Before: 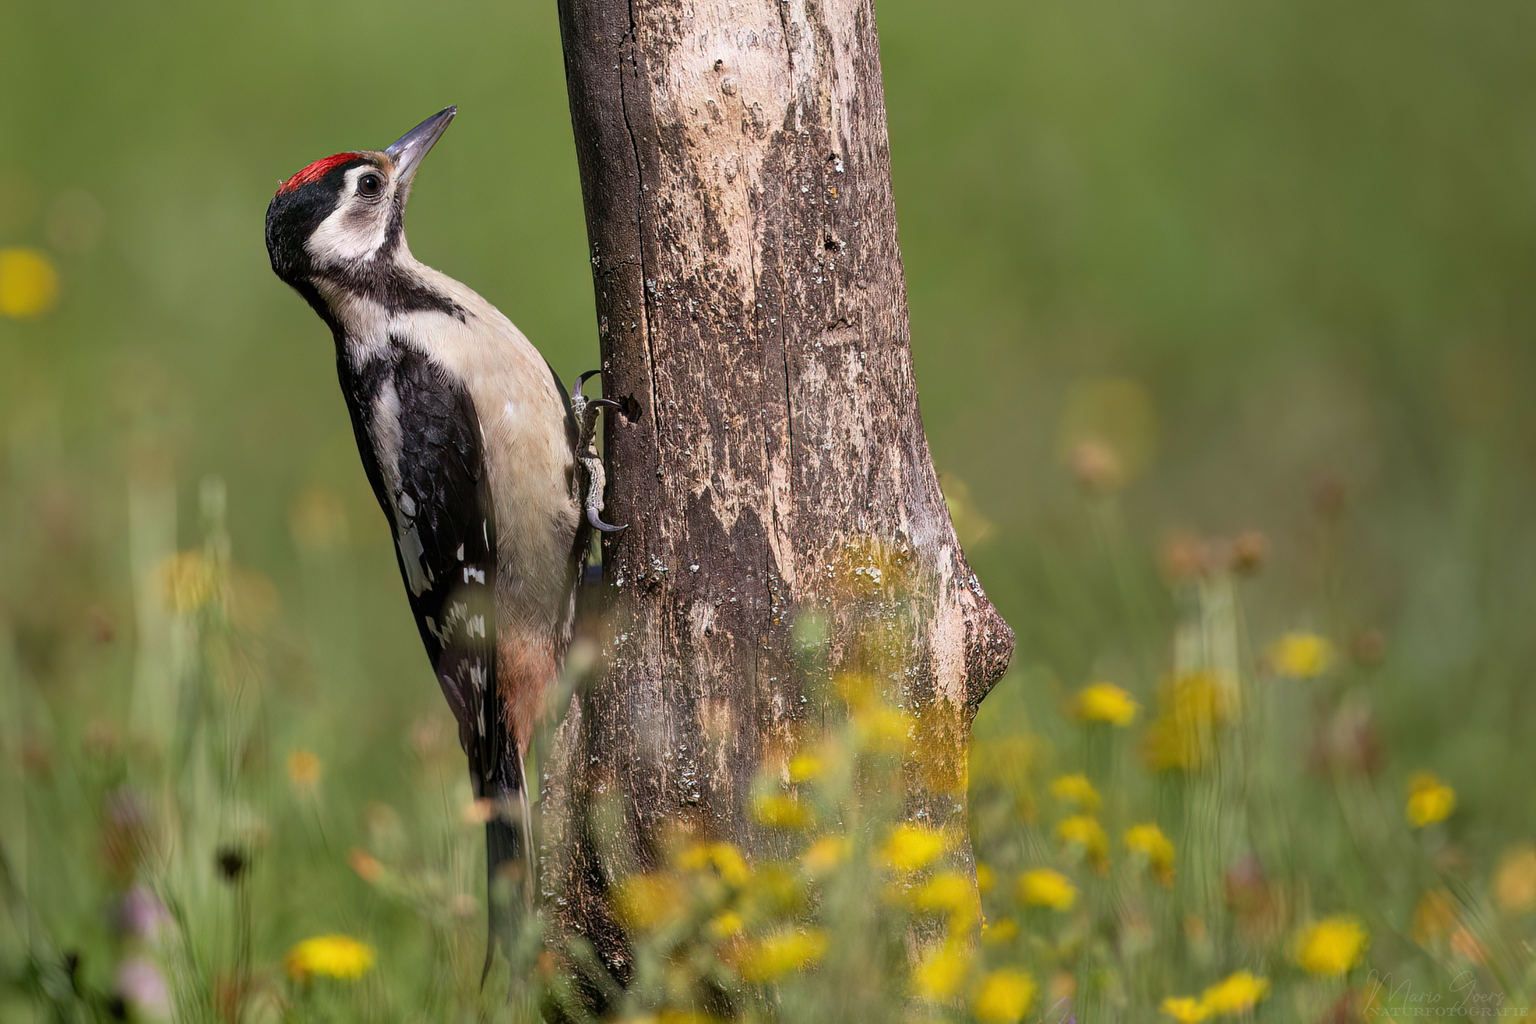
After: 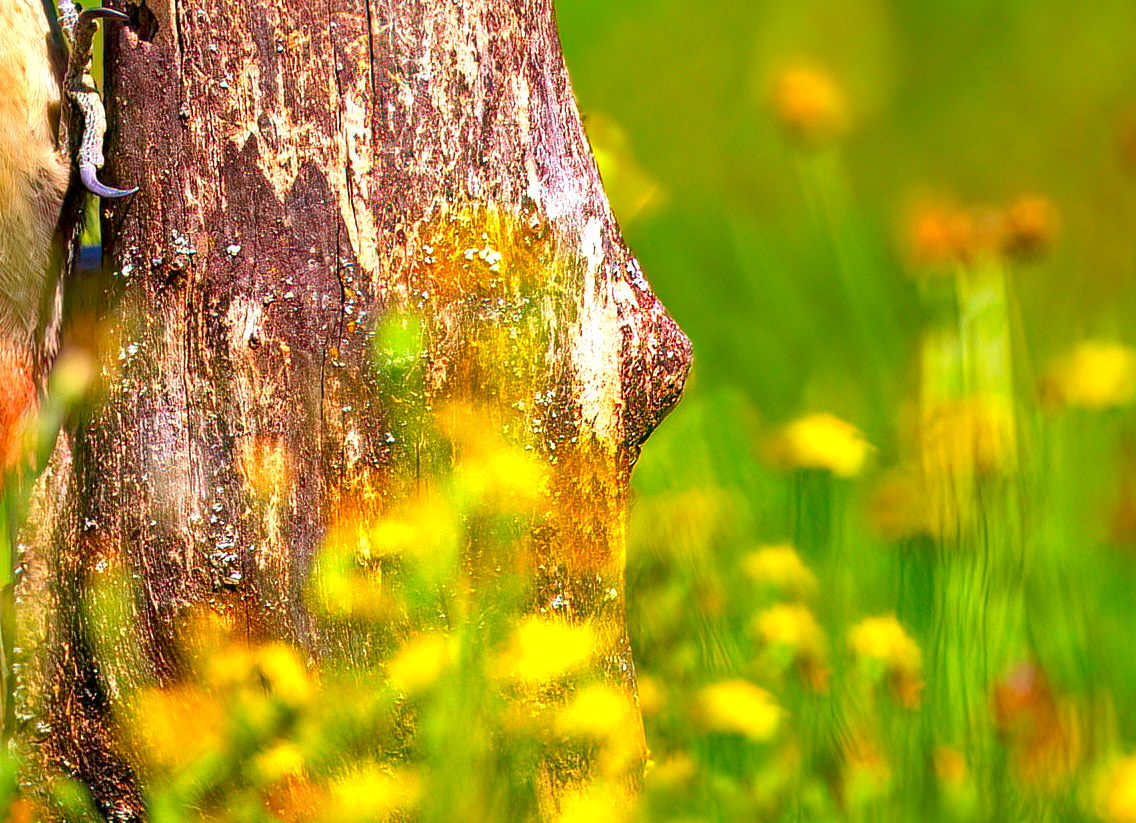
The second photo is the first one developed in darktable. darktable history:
local contrast: mode bilateral grid, contrast 25, coarseness 46, detail 152%, midtone range 0.2
exposure: exposure -0.069 EV, compensate exposure bias true, compensate highlight preservation false
shadows and highlights: shadows 25.04, highlights -23.89
crop: left 34.622%, top 38.486%, right 13.735%, bottom 5.351%
color balance rgb: perceptual saturation grading › global saturation 10.241%, global vibrance 20%
haze removal: compatibility mode true
color correction: highlights b* 0.043, saturation 2.09
